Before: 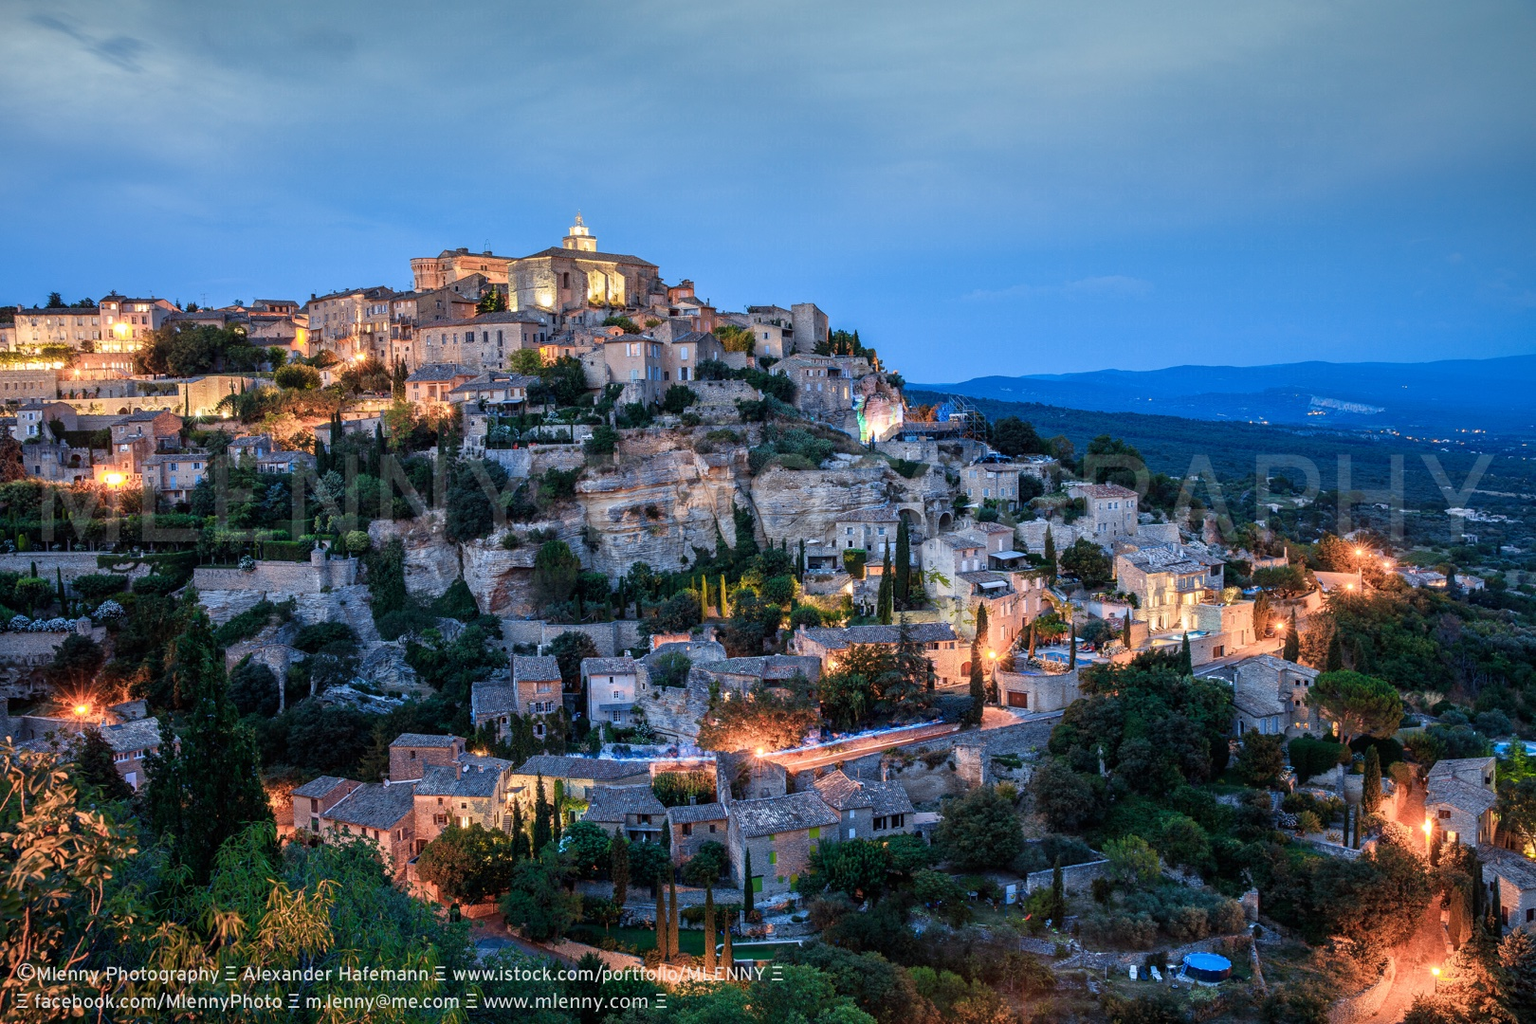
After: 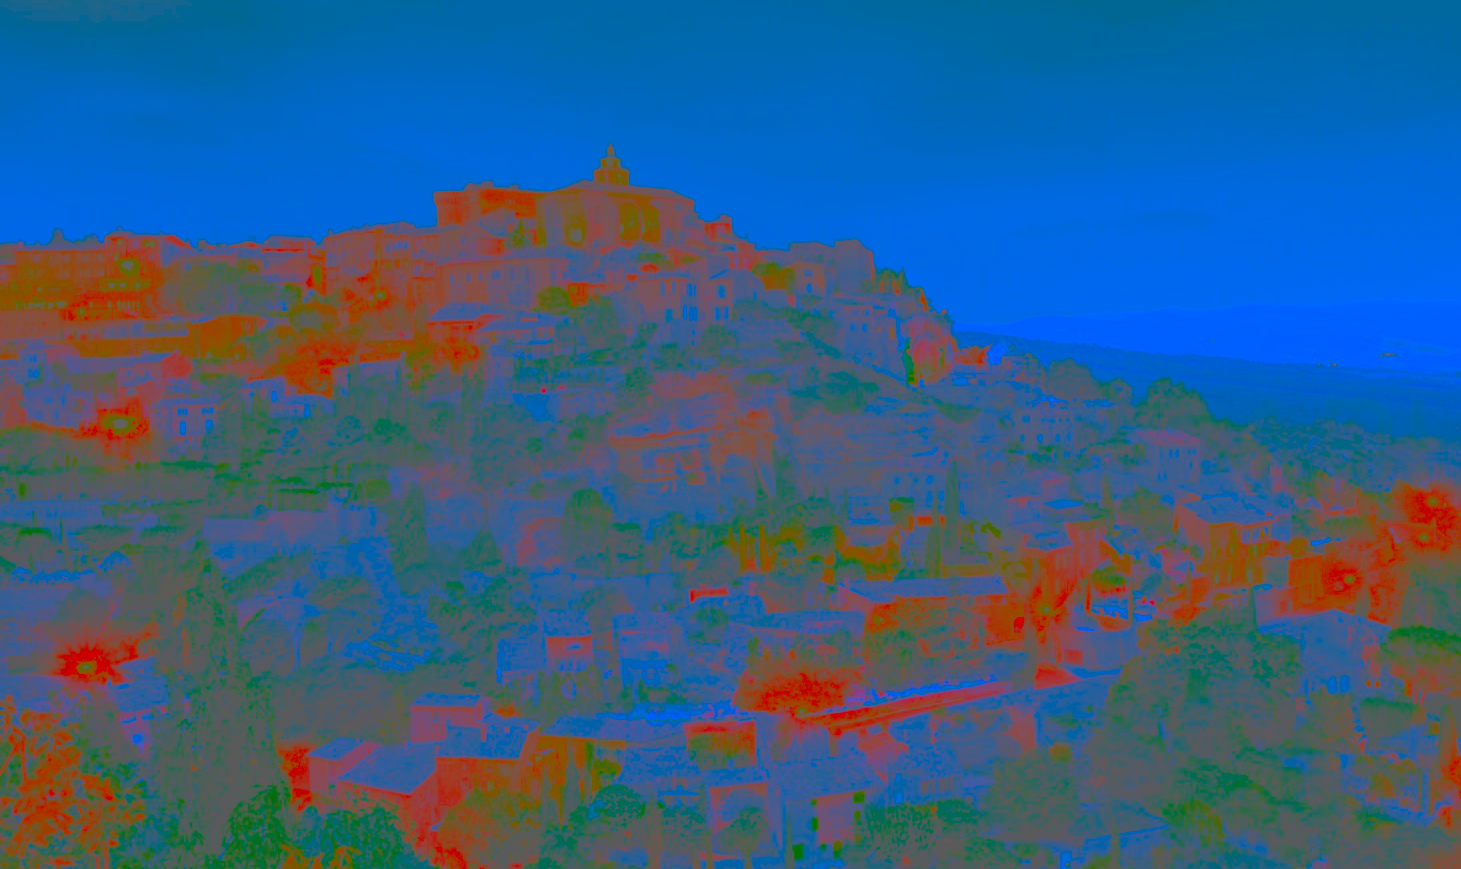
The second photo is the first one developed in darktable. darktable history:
contrast brightness saturation: contrast -0.972, brightness -0.166, saturation 0.744
crop: top 7.551%, right 9.779%, bottom 11.98%
velvia: on, module defaults
